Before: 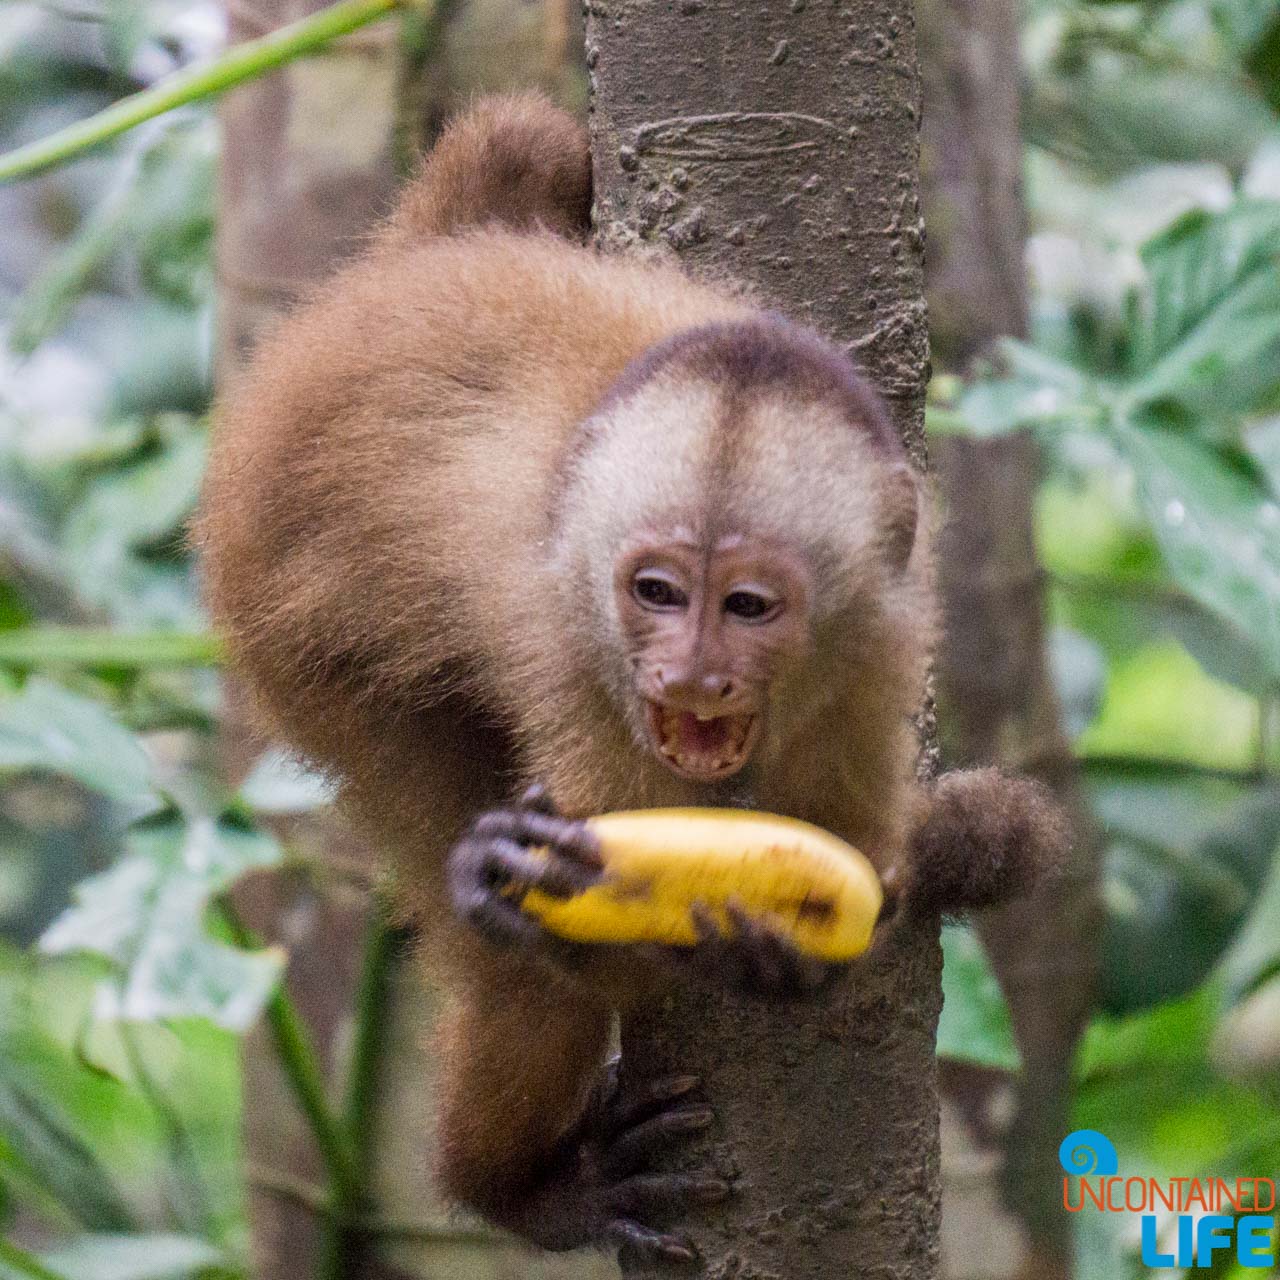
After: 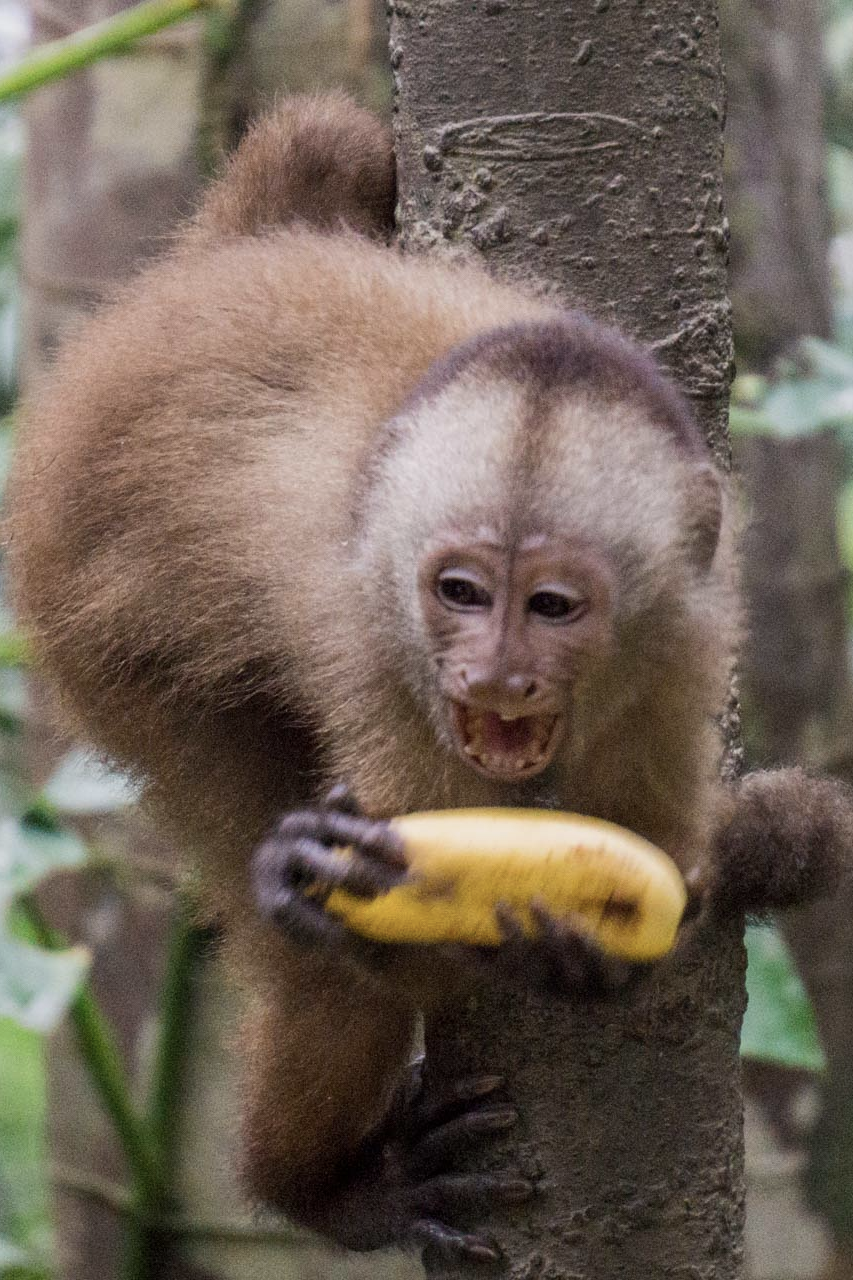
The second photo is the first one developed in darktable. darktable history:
exposure: exposure -0.168 EV, compensate highlight preservation false
crop: left 15.389%, right 17.935%
contrast brightness saturation: contrast 0.063, brightness -0.01, saturation -0.216
